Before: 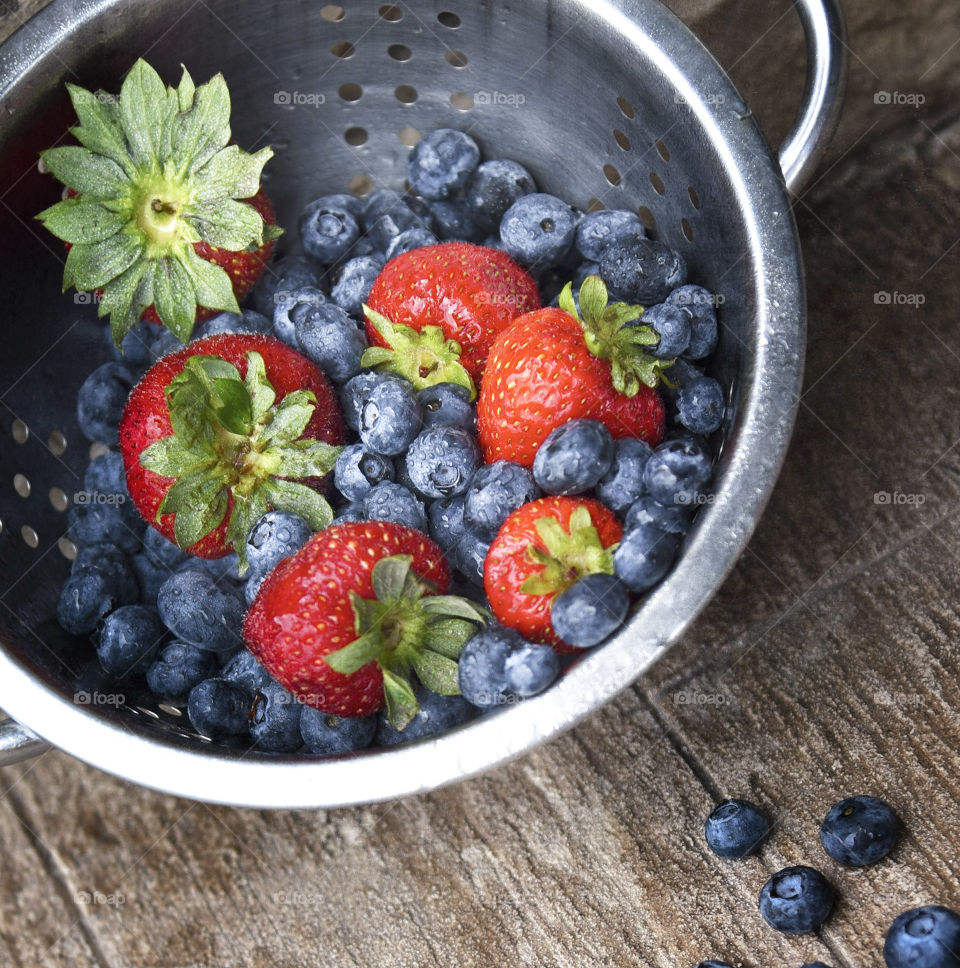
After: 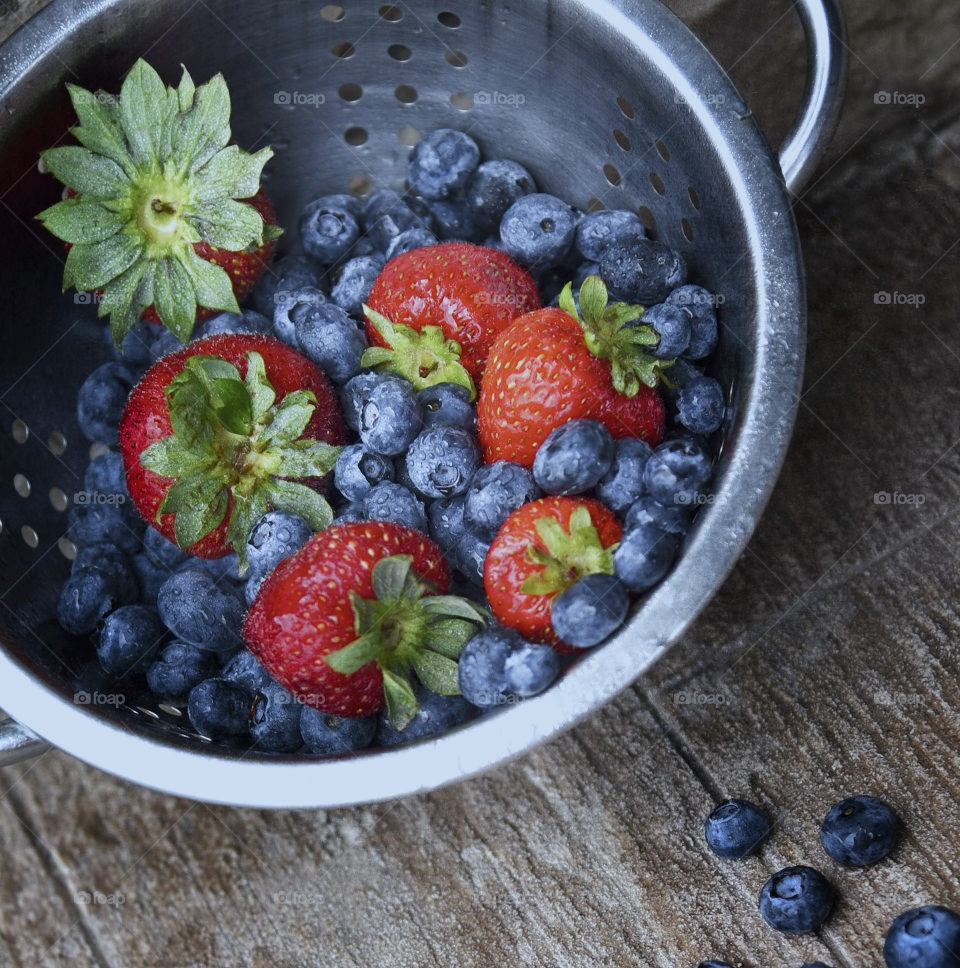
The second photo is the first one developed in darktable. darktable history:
white balance: red 0.924, blue 1.095
exposure: exposure -0.462 EV, compensate highlight preservation false
